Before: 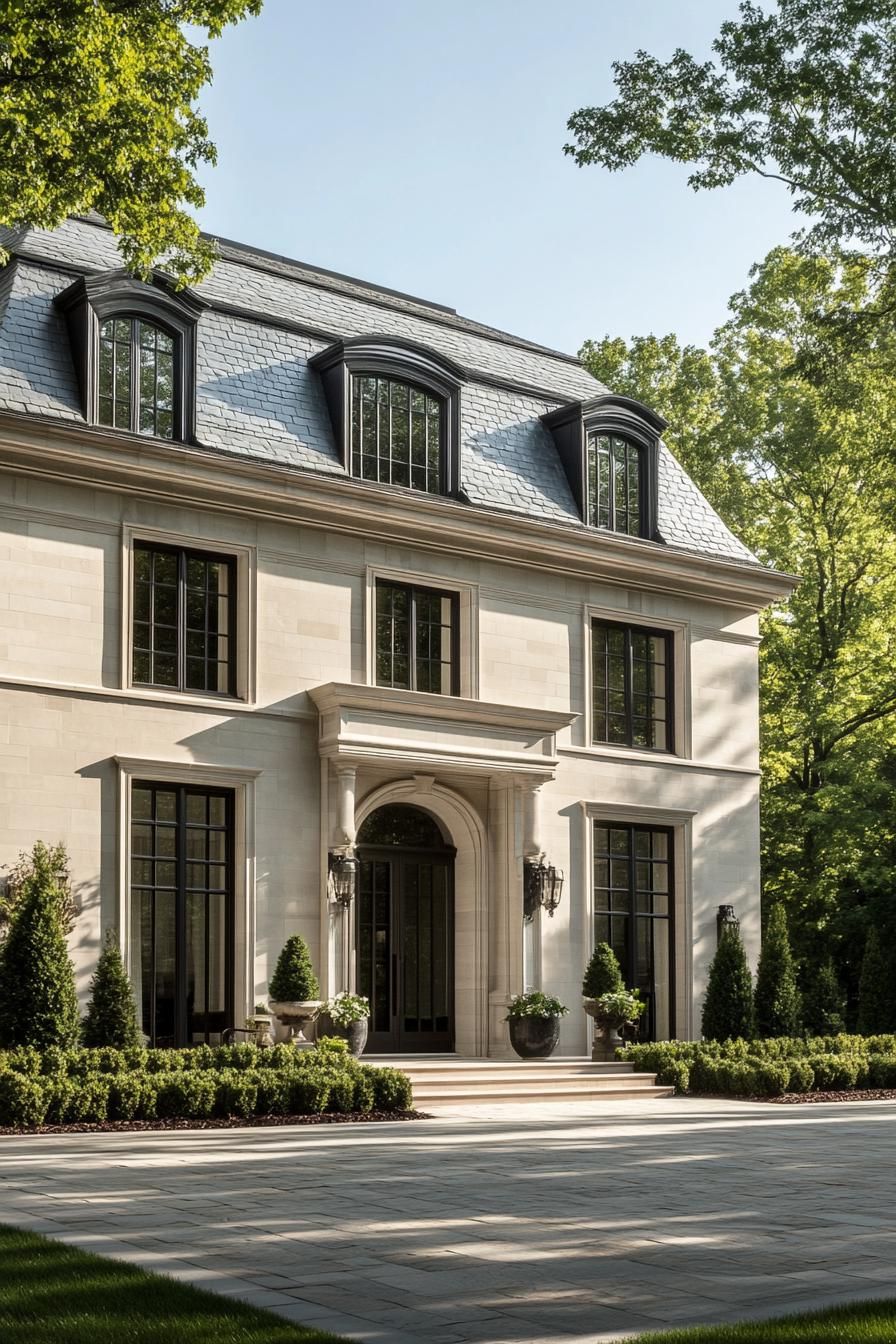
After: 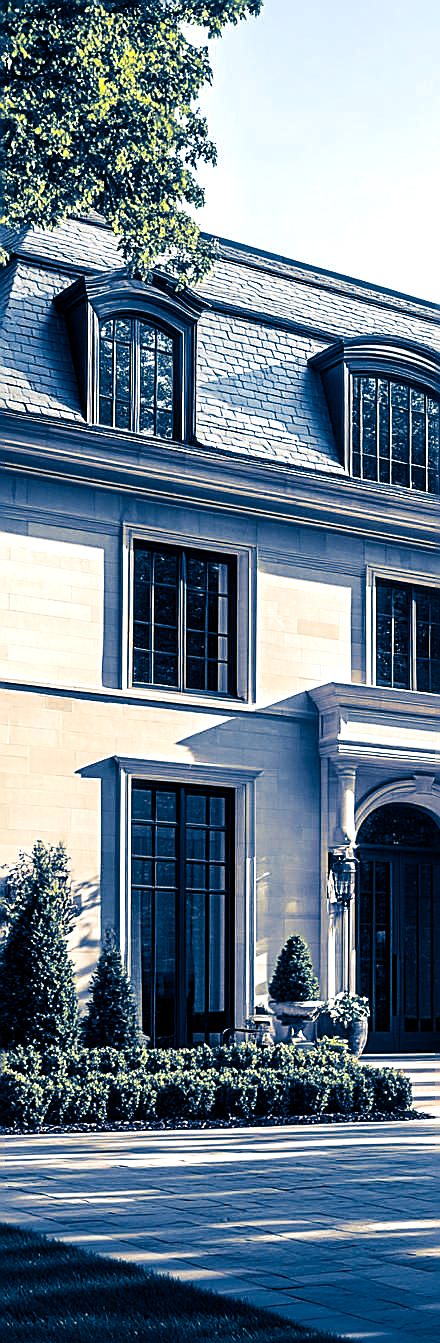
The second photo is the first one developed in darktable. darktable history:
crop and rotate: left 0%, top 0%, right 50.845%
exposure: black level correction 0.001, exposure 0.5 EV, compensate exposure bias true, compensate highlight preservation false
split-toning: shadows › hue 226.8°, shadows › saturation 1, highlights › saturation 0, balance -61.41
sharpen: amount 0.901
